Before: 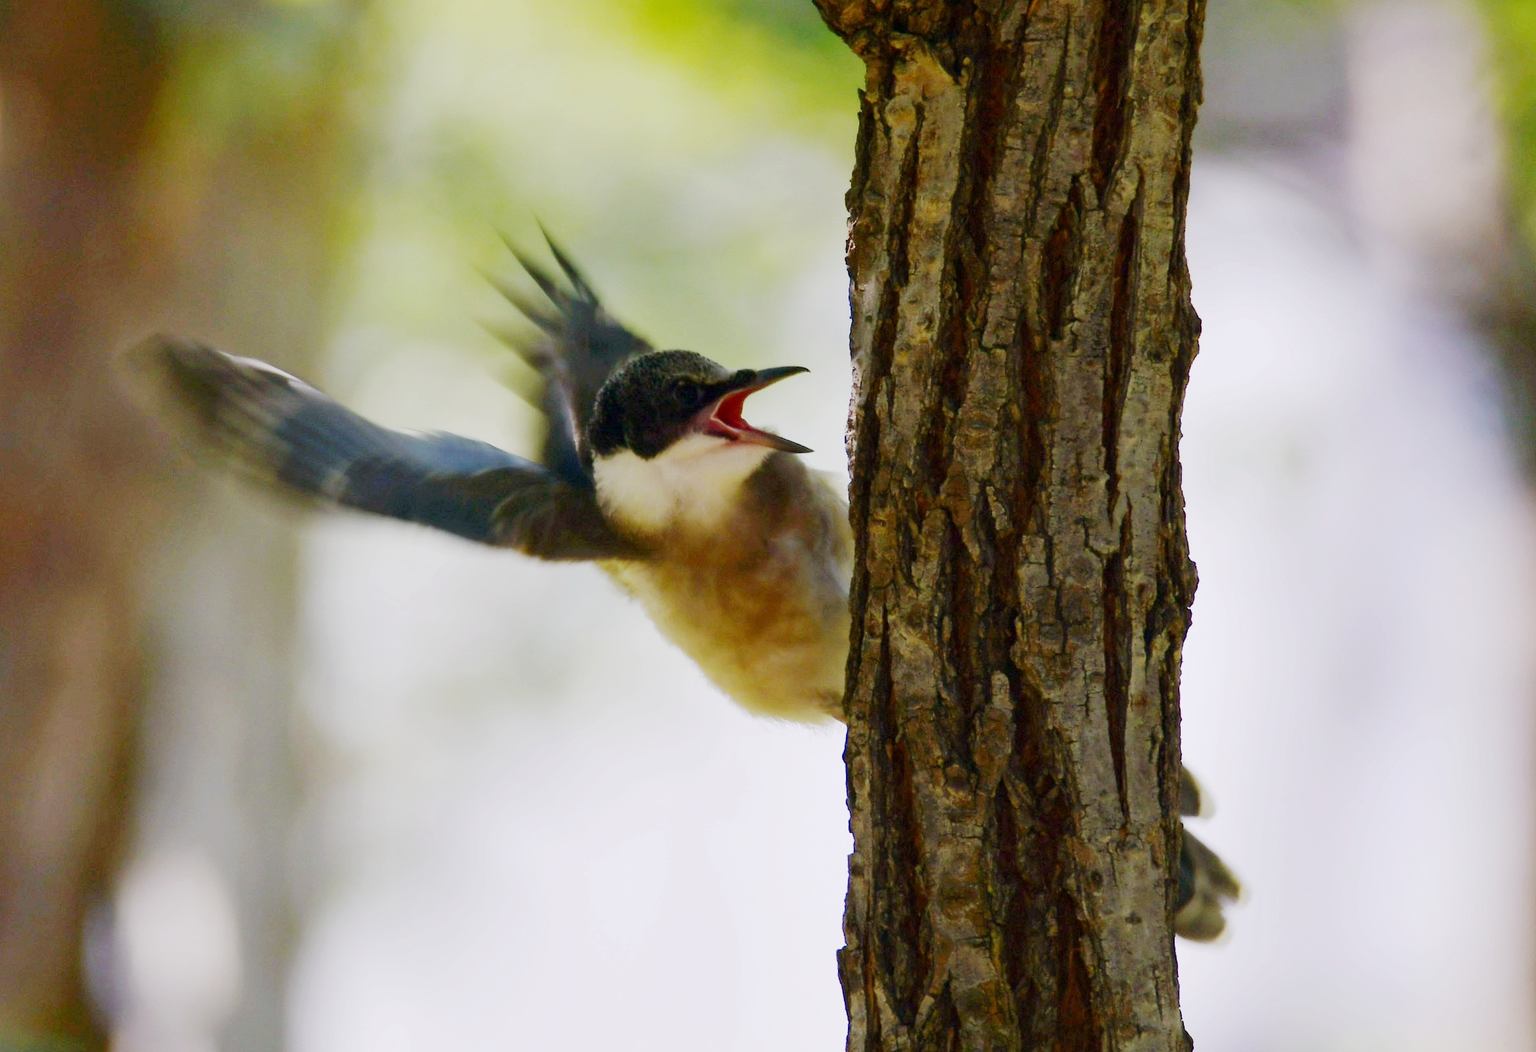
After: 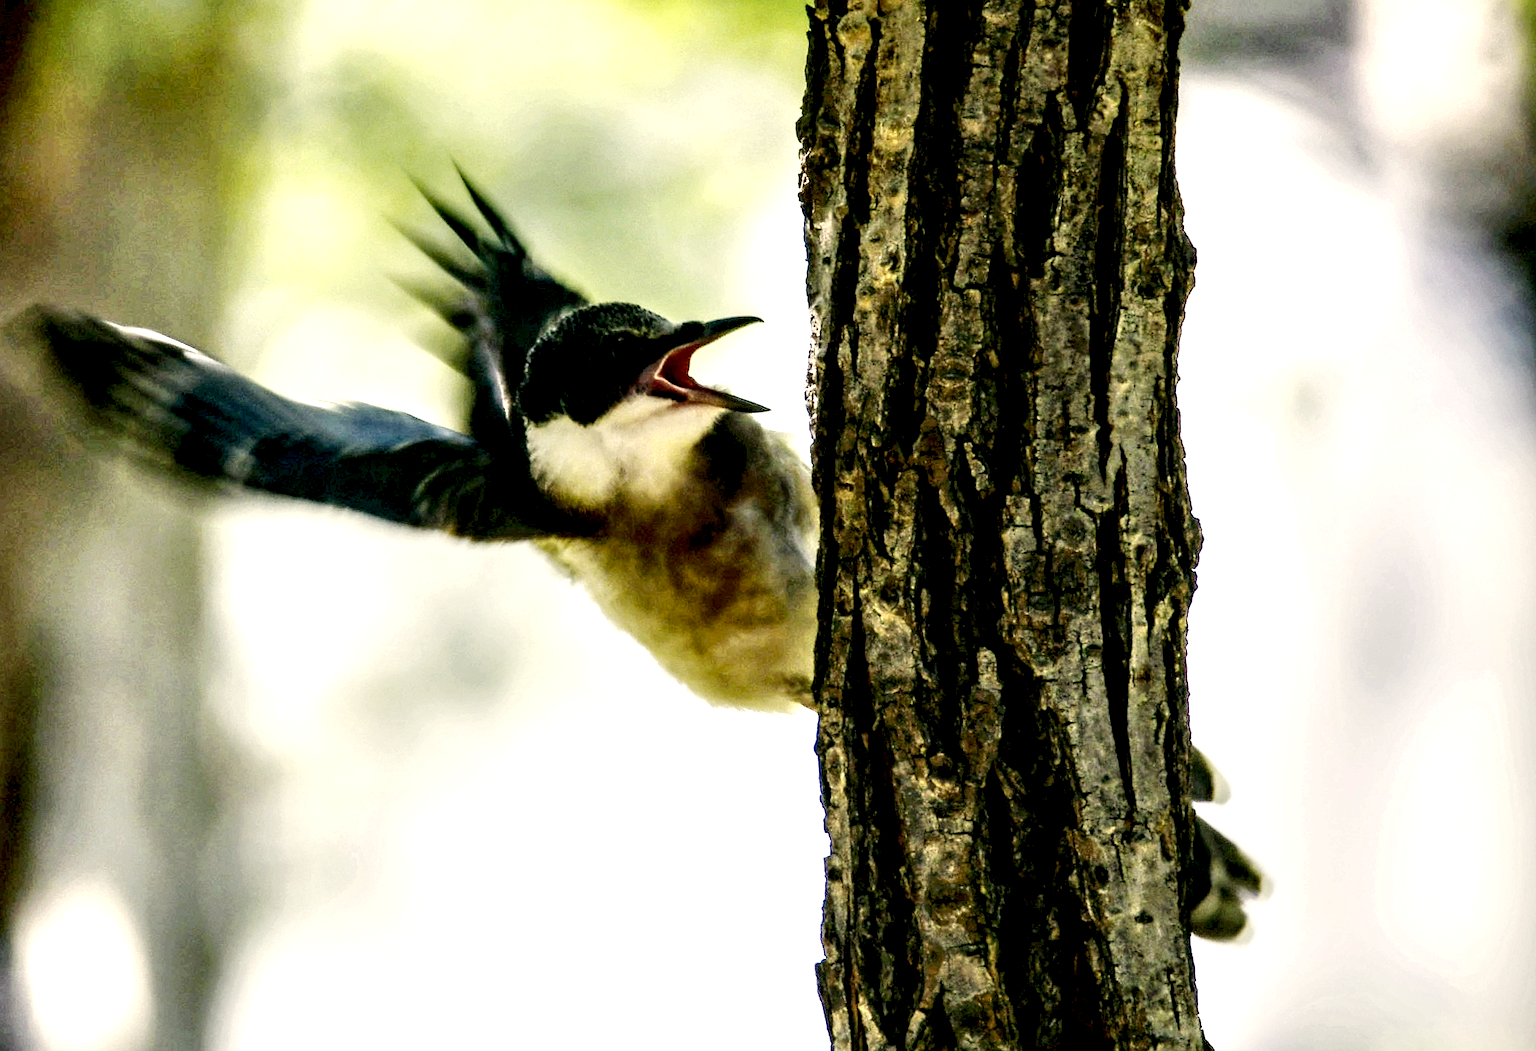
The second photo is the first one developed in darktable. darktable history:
color correction: highlights a* -0.482, highlights b* 9.48, shadows a* -9.48, shadows b* 0.803
local contrast: highlights 115%, shadows 42%, detail 293%
crop and rotate: angle 1.96°, left 5.673%, top 5.673%
